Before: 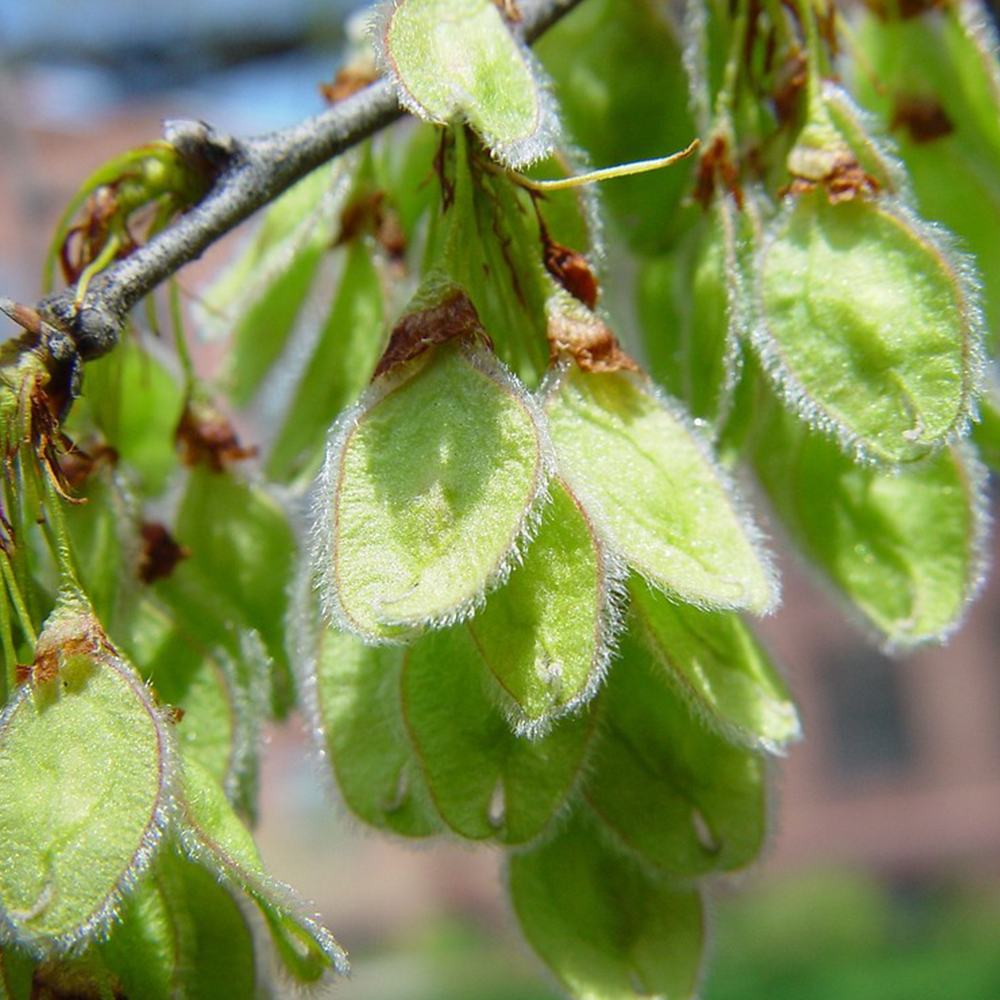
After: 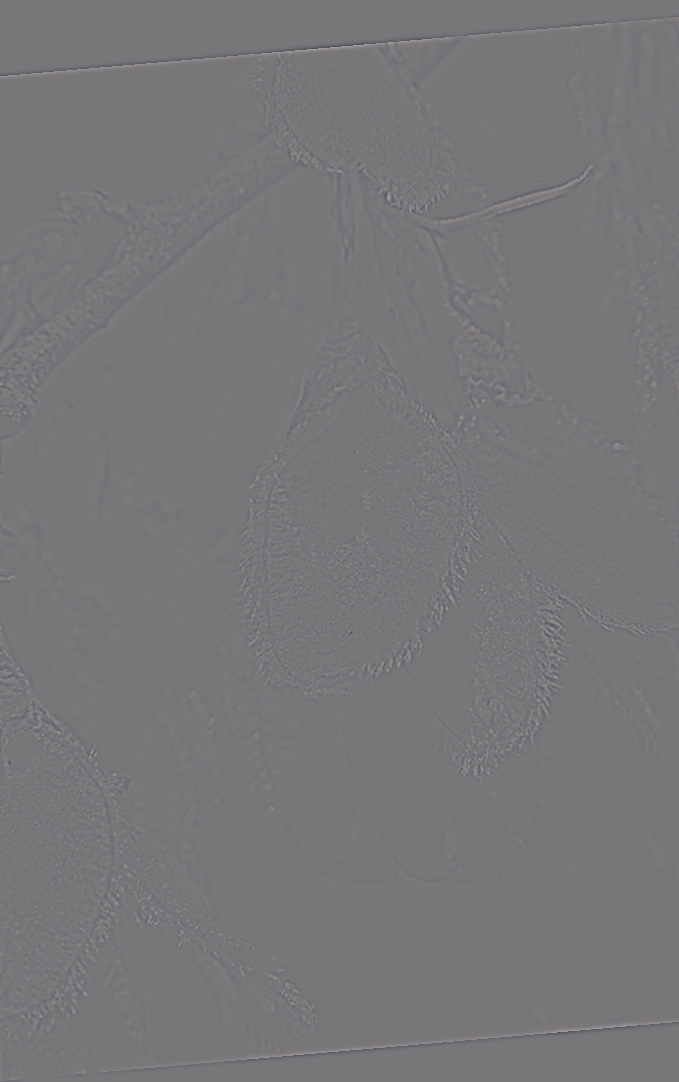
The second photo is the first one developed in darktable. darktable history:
highpass: sharpness 5.84%, contrast boost 8.44%
crop: left 10.644%, right 26.528%
exposure: exposure 0.078 EV, compensate highlight preservation false
color balance rgb: highlights gain › chroma 2.94%, highlights gain › hue 60.57°, global offset › chroma 0.25%, global offset › hue 256.52°, perceptual saturation grading › global saturation 20%, perceptual saturation grading › highlights -50%, perceptual saturation grading › shadows 30%, contrast 15%
tone equalizer: on, module defaults
rotate and perspective: rotation -4.98°, automatic cropping off
color zones: curves: ch1 [(0.263, 0.53) (0.376, 0.287) (0.487, 0.512) (0.748, 0.547) (1, 0.513)]; ch2 [(0.262, 0.45) (0.751, 0.477)], mix 31.98%
